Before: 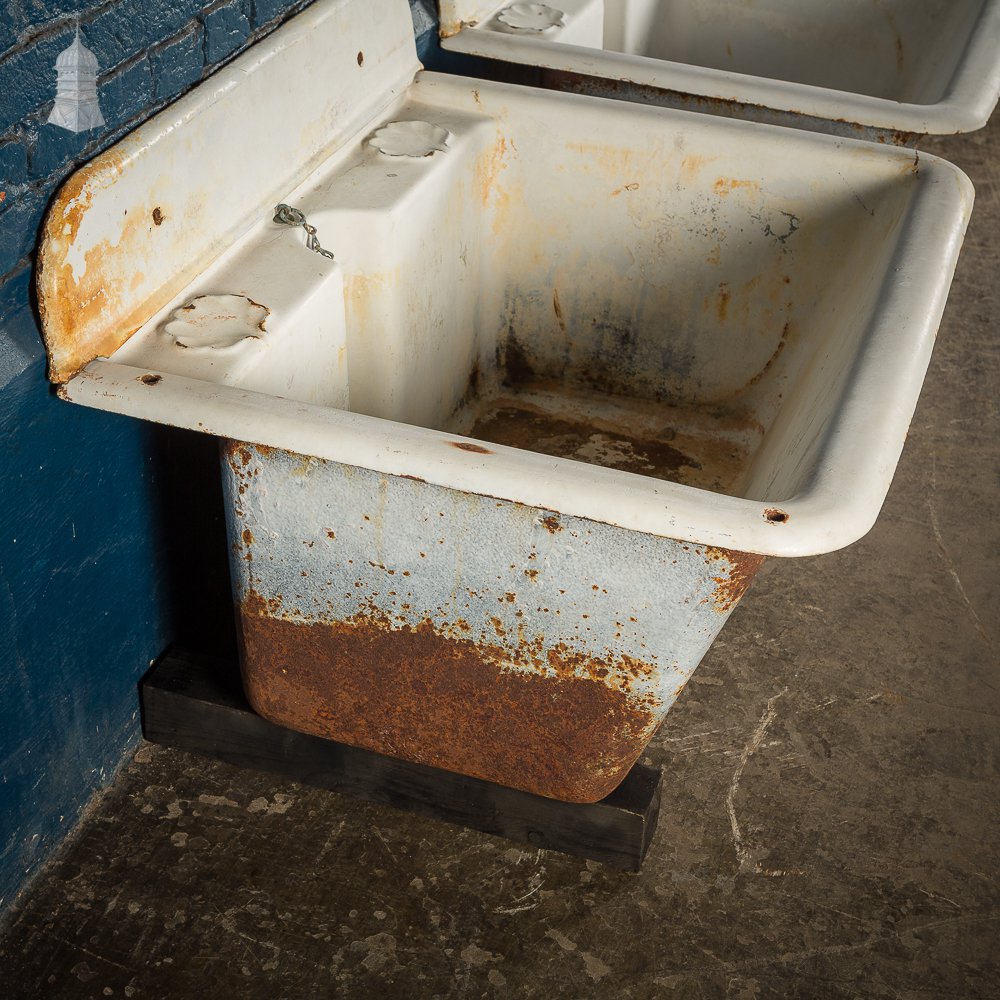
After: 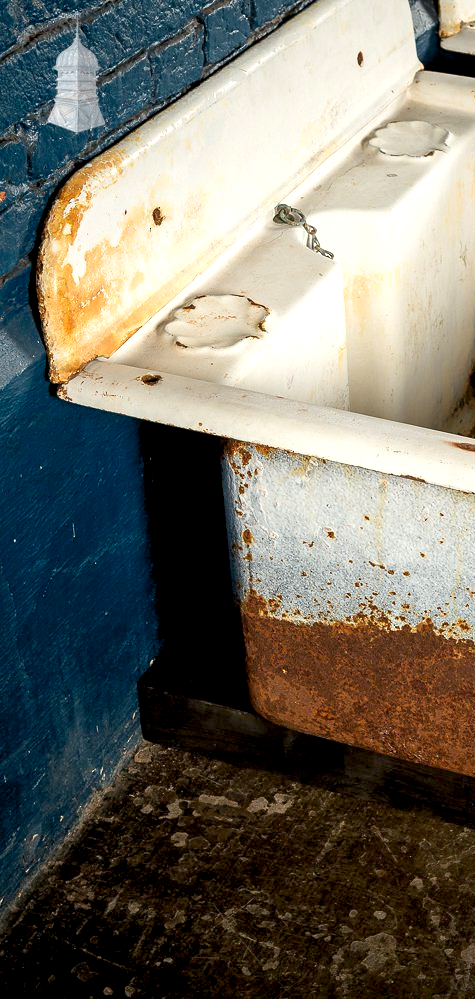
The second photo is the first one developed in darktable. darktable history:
contrast brightness saturation: contrast 0.104, brightness 0.017, saturation 0.02
color balance rgb: global offset › luminance -1.42%, perceptual saturation grading › global saturation 0.052%
local contrast: mode bilateral grid, contrast 20, coarseness 50, detail 119%, midtone range 0.2
exposure: black level correction 0.001, exposure 0.5 EV, compensate highlight preservation false
crop and rotate: left 0.014%, top 0%, right 52.424%
